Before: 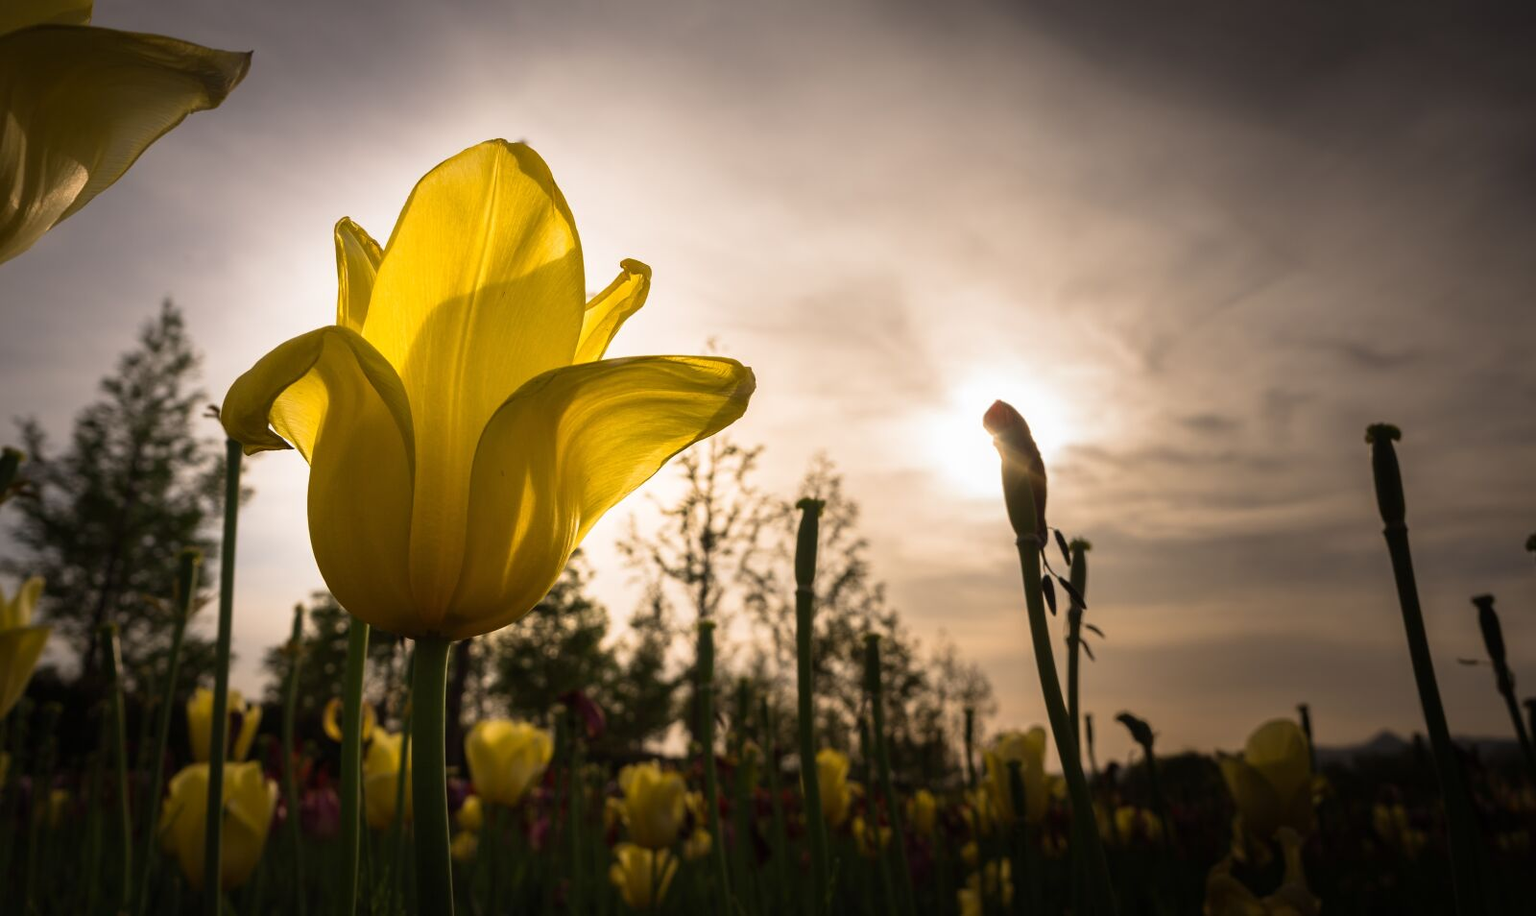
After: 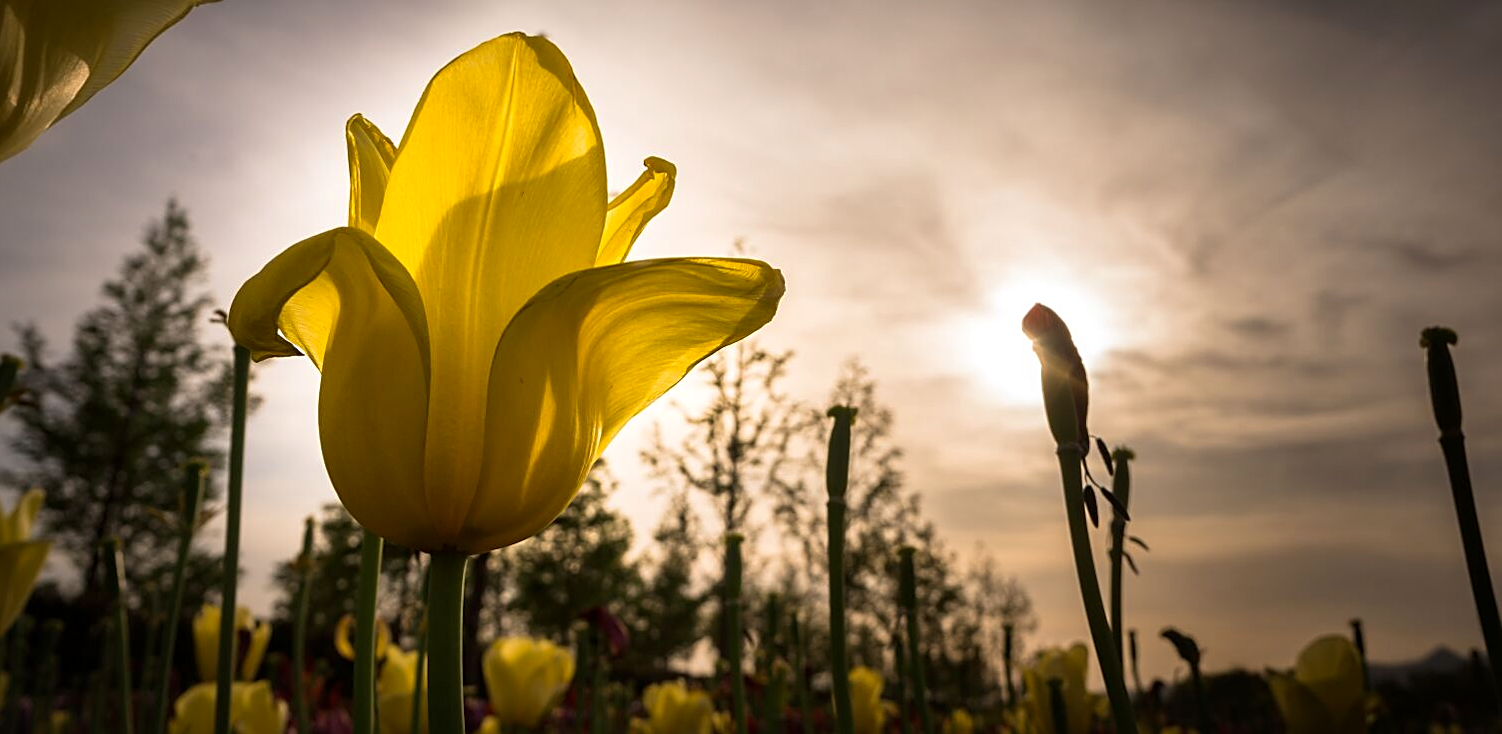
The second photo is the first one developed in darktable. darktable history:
local contrast: mode bilateral grid, contrast 21, coarseness 50, detail 119%, midtone range 0.2
crop and rotate: angle 0.1°, top 11.835%, right 5.805%, bottom 10.926%
color correction: highlights b* 0.047, saturation 1.08
sharpen: on, module defaults
